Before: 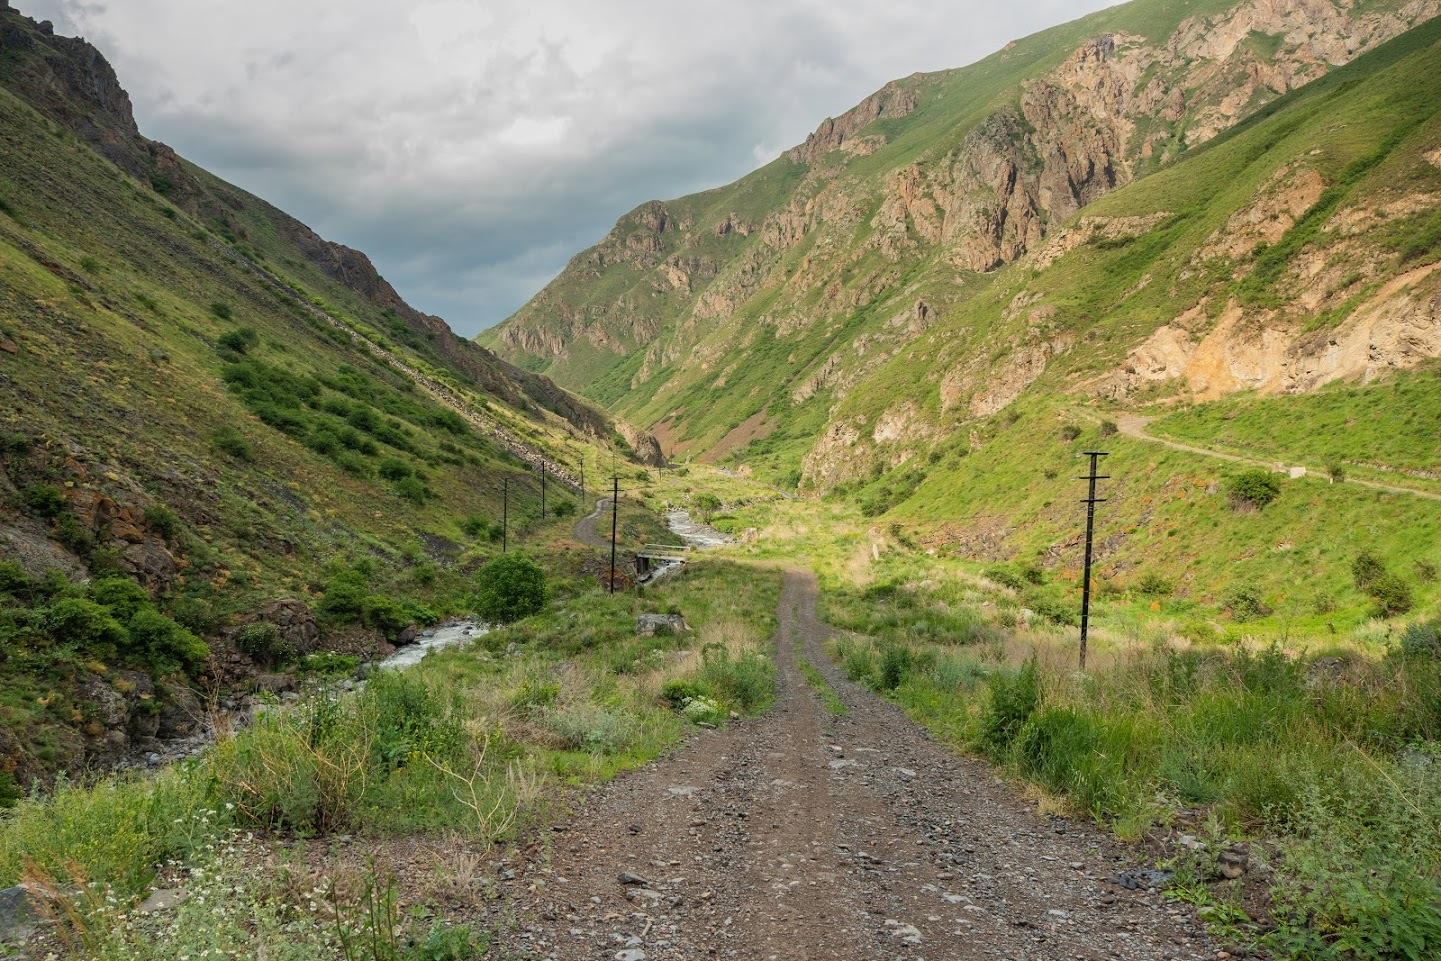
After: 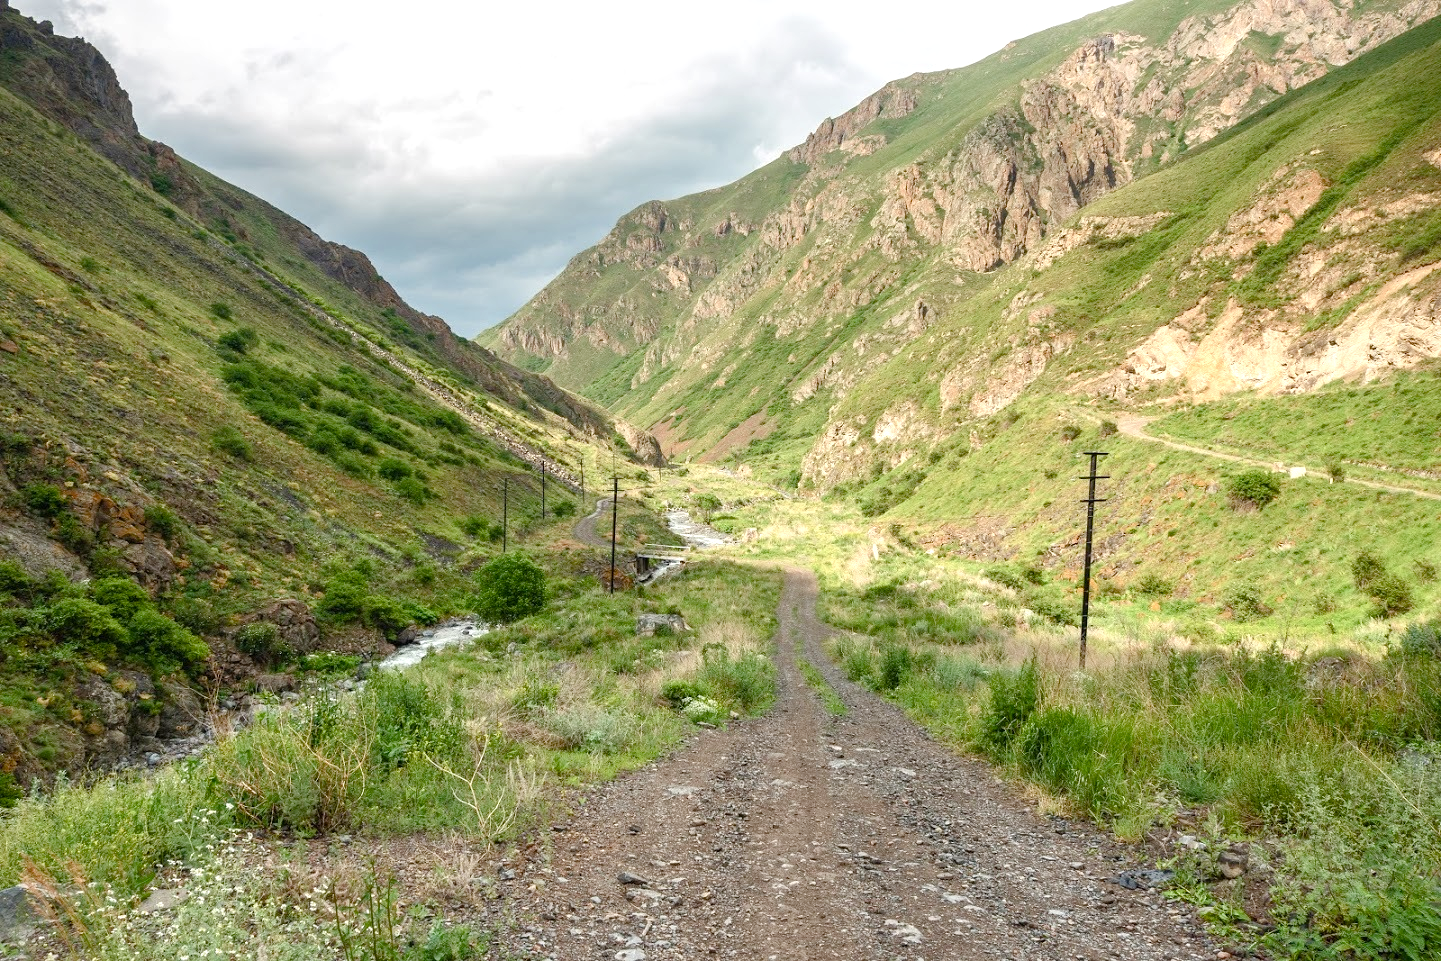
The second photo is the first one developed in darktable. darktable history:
exposure: black level correction 0, exposure 0.7 EV, compensate exposure bias true, compensate highlight preservation false
color balance rgb: perceptual saturation grading › global saturation 20%, perceptual saturation grading › highlights -50%, perceptual saturation grading › shadows 30%
